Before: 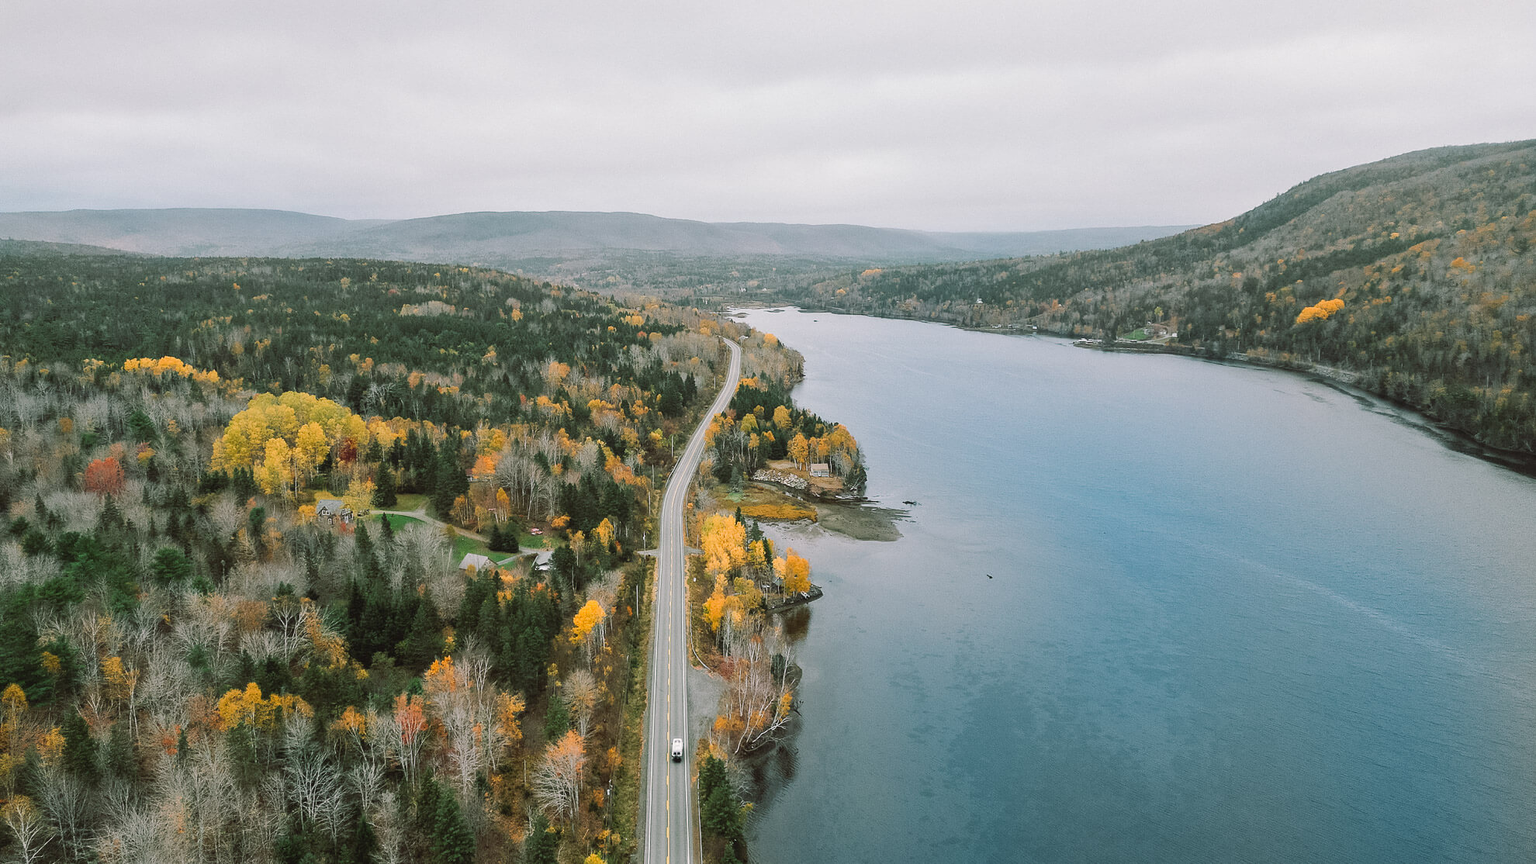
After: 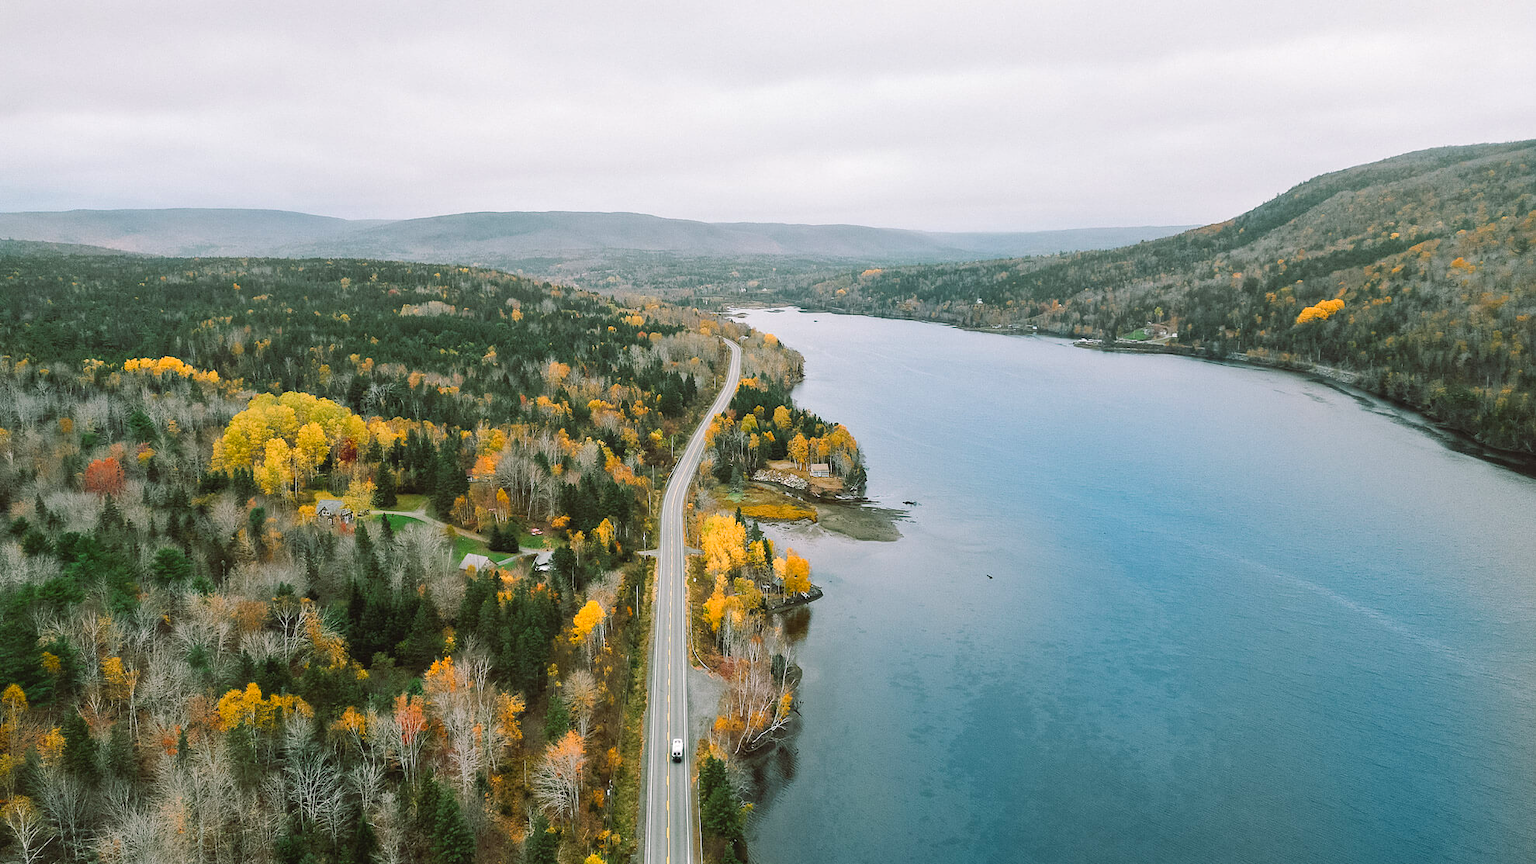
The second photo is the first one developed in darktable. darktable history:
color balance rgb: highlights gain › luminance 14.5%, linear chroma grading › global chroma 15.598%, perceptual saturation grading › global saturation -2.447%, perceptual saturation grading › highlights -8.201%, perceptual saturation grading › mid-tones 7.454%, perceptual saturation grading › shadows 3.077%, global vibrance 20%
